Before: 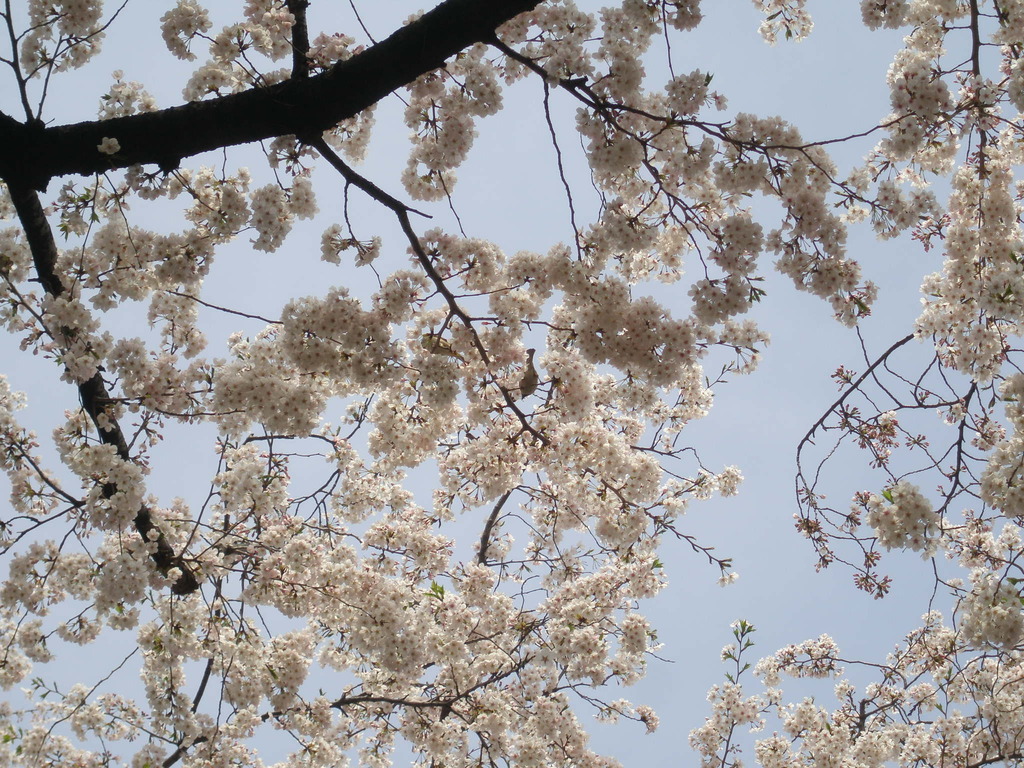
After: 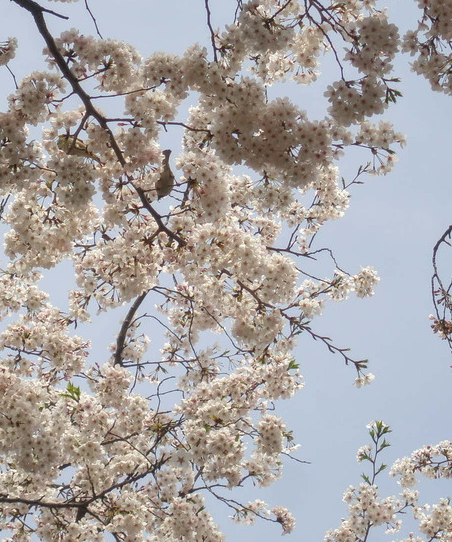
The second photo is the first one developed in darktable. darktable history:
crop: left 35.618%, top 25.941%, right 20.177%, bottom 3.385%
tone equalizer: on, module defaults
local contrast: detail 113%
